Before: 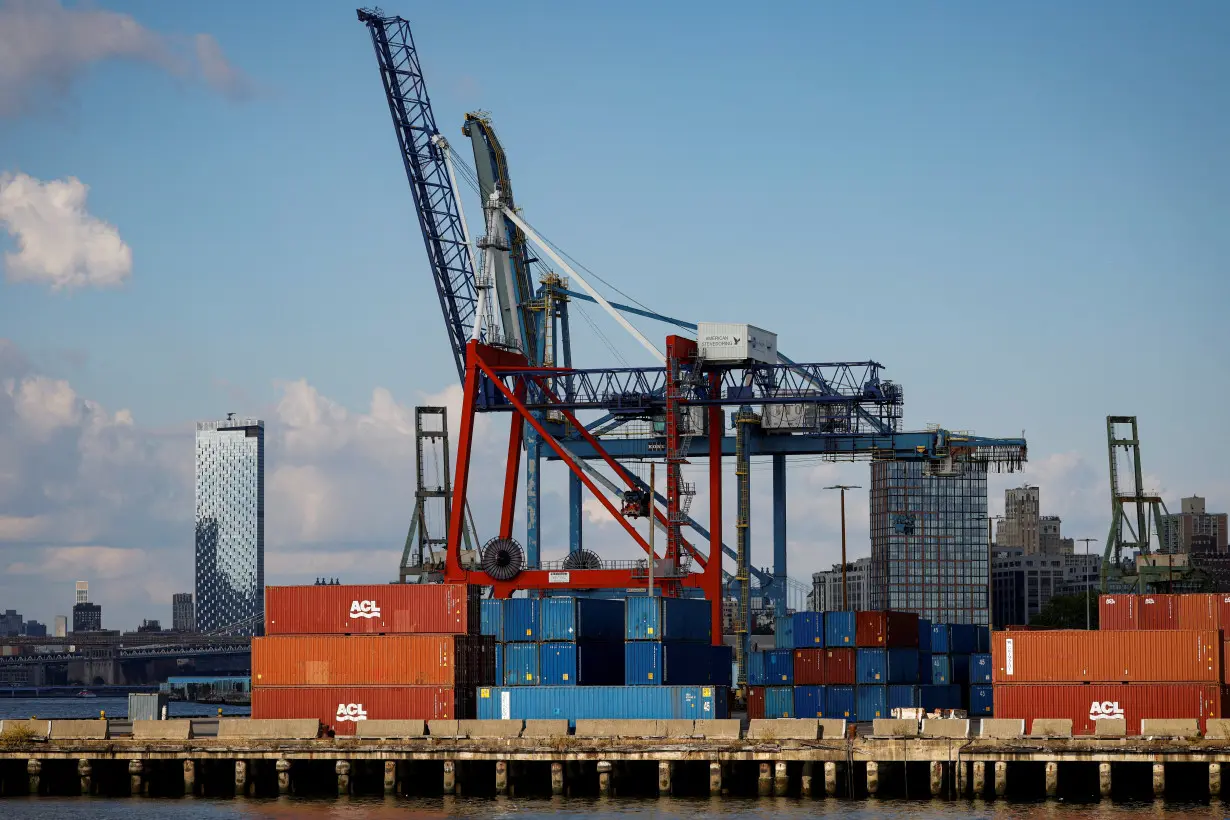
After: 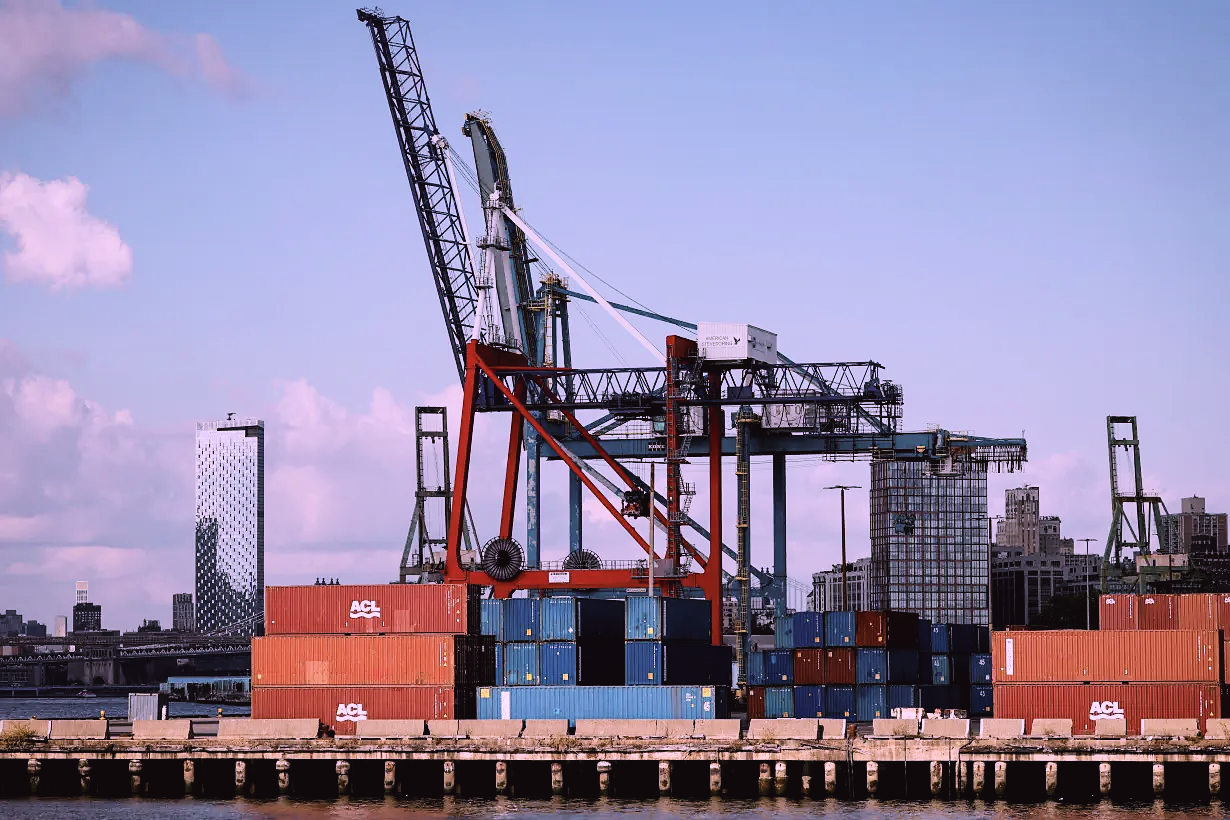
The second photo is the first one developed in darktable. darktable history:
sharpen: radius 1, threshold 1
filmic rgb: black relative exposure -7.65 EV, white relative exposure 4.56 EV, hardness 3.61
tone curve: curves: ch0 [(0.003, 0.029) (0.202, 0.232) (0.46, 0.56) (0.611, 0.739) (0.843, 0.941) (1, 0.99)]; ch1 [(0, 0) (0.35, 0.356) (0.45, 0.453) (0.508, 0.515) (0.617, 0.601) (1, 1)]; ch2 [(0, 0) (0.456, 0.469) (0.5, 0.5) (0.556, 0.566) (0.635, 0.642) (1, 1)], color space Lab, independent channels, preserve colors none
color correction: highlights a* 15.46, highlights b* -20.56
